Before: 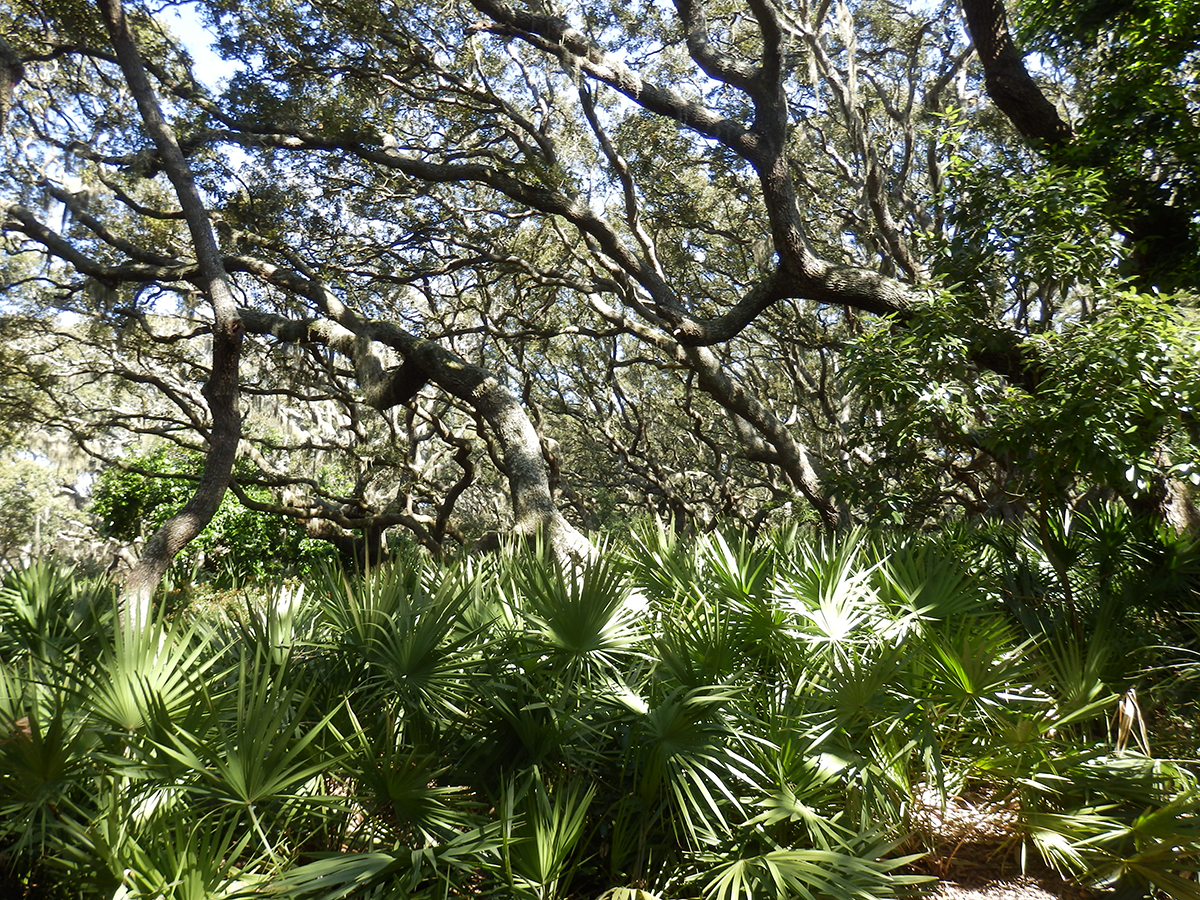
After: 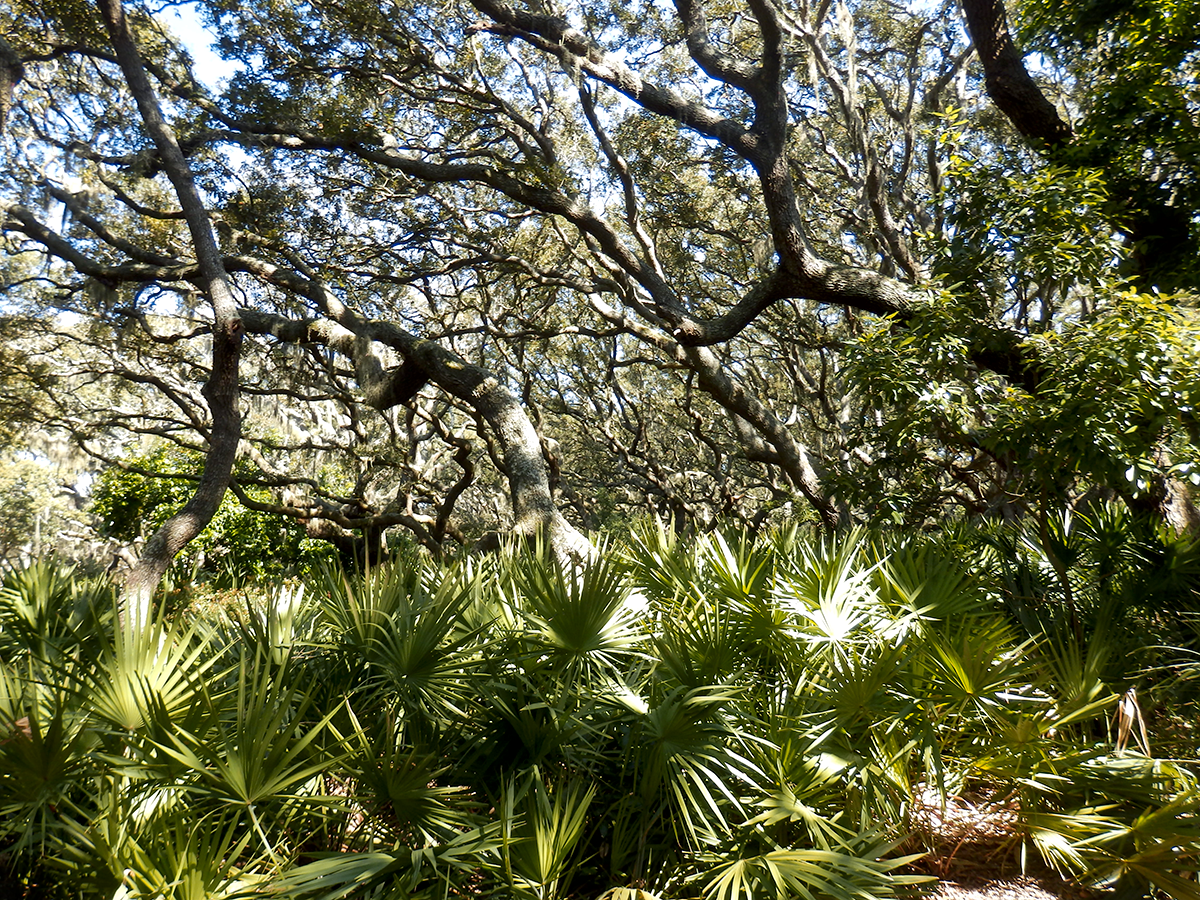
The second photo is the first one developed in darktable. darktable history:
local contrast: mode bilateral grid, contrast 20, coarseness 50, detail 148%, midtone range 0.2
color zones: curves: ch1 [(0.235, 0.558) (0.75, 0.5)]; ch2 [(0.25, 0.462) (0.749, 0.457)], mix 40.67%
